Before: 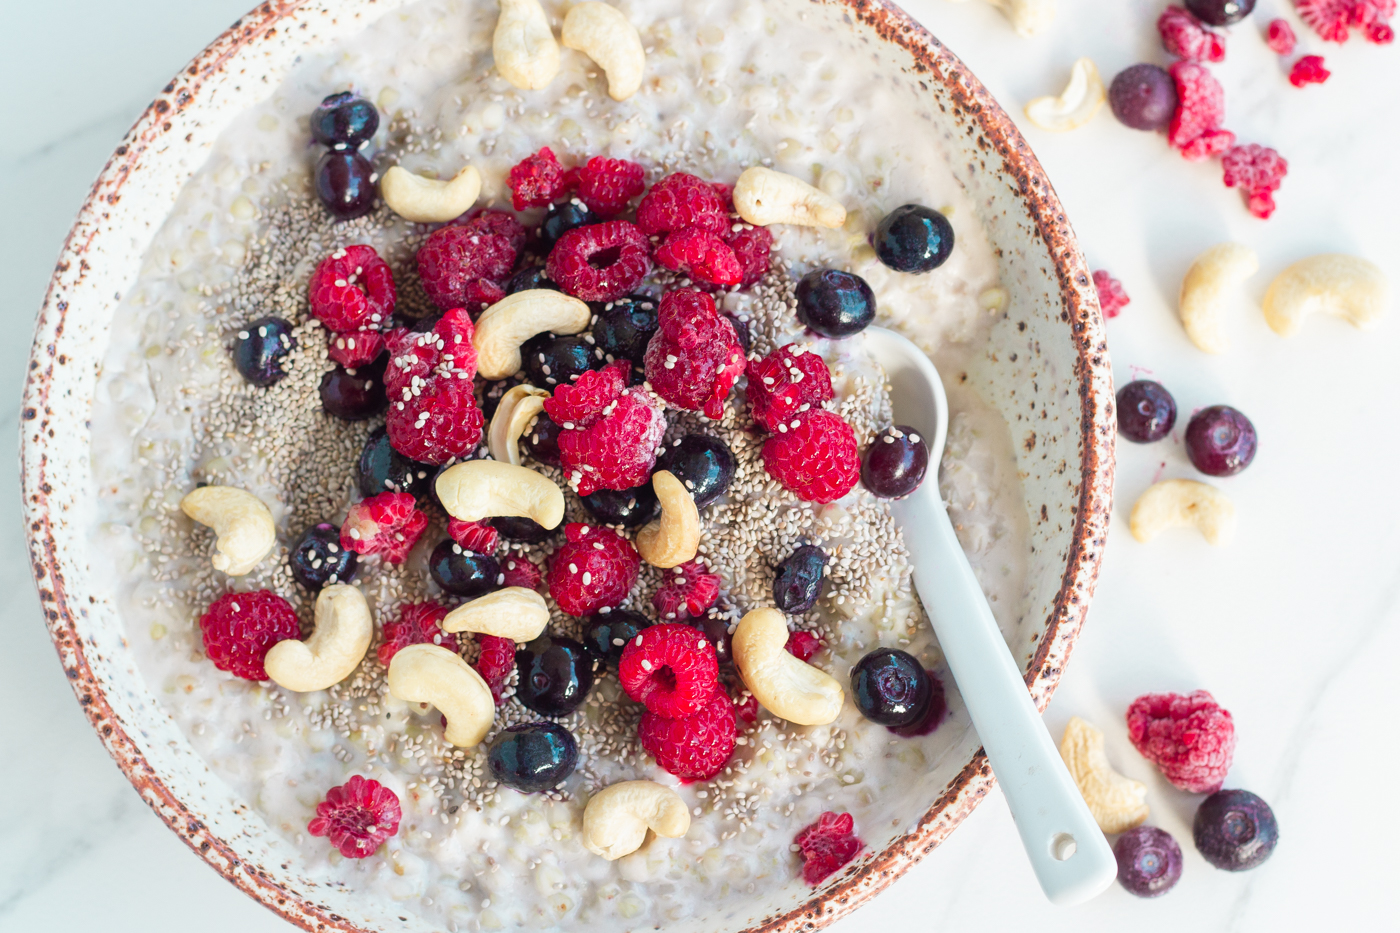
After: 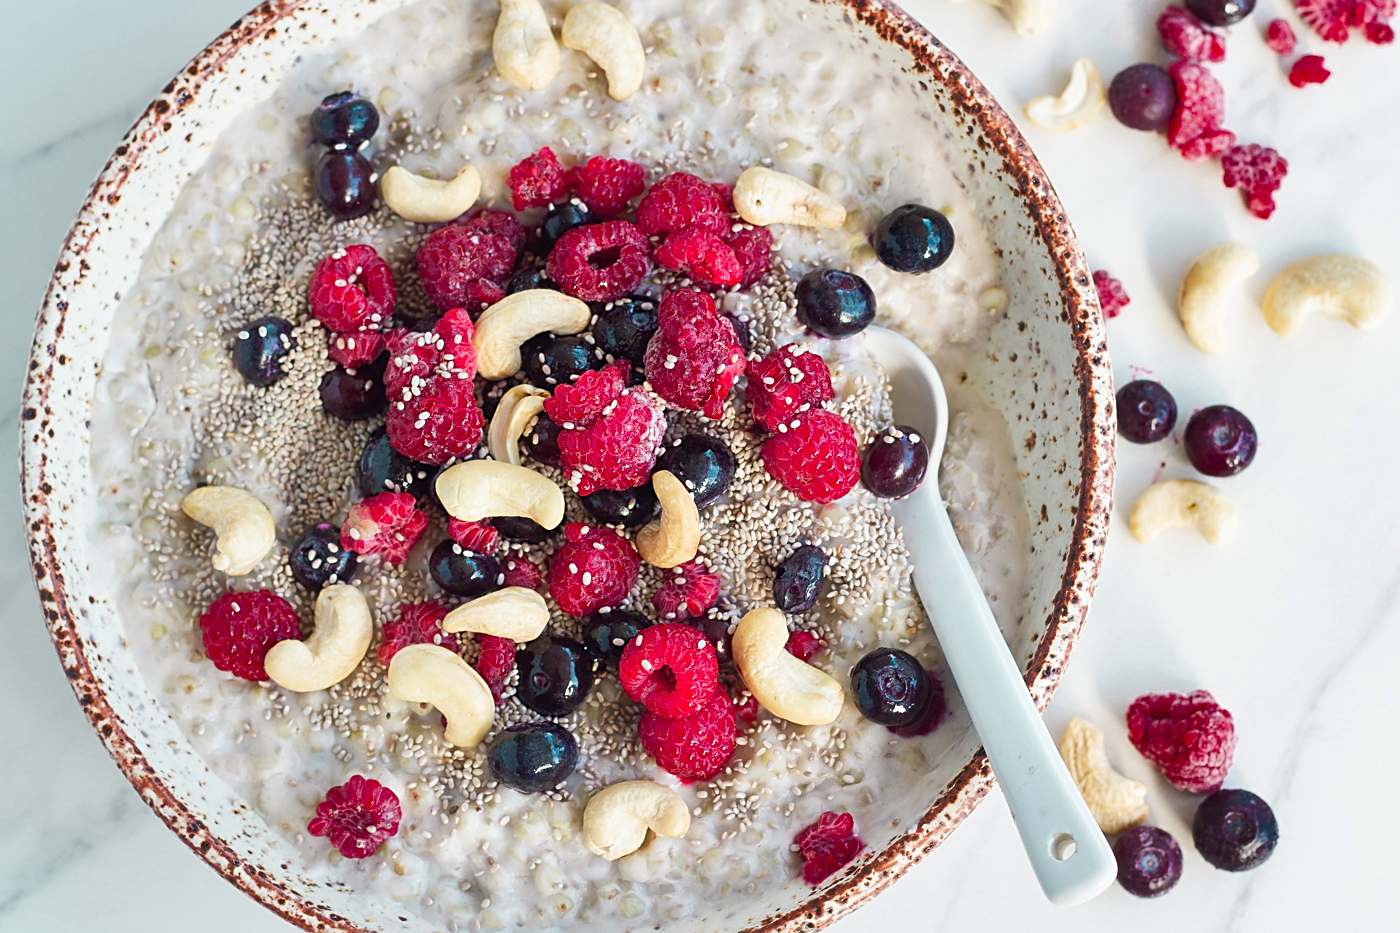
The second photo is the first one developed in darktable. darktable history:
sharpen: on, module defaults
shadows and highlights: shadows 60, soften with gaussian
